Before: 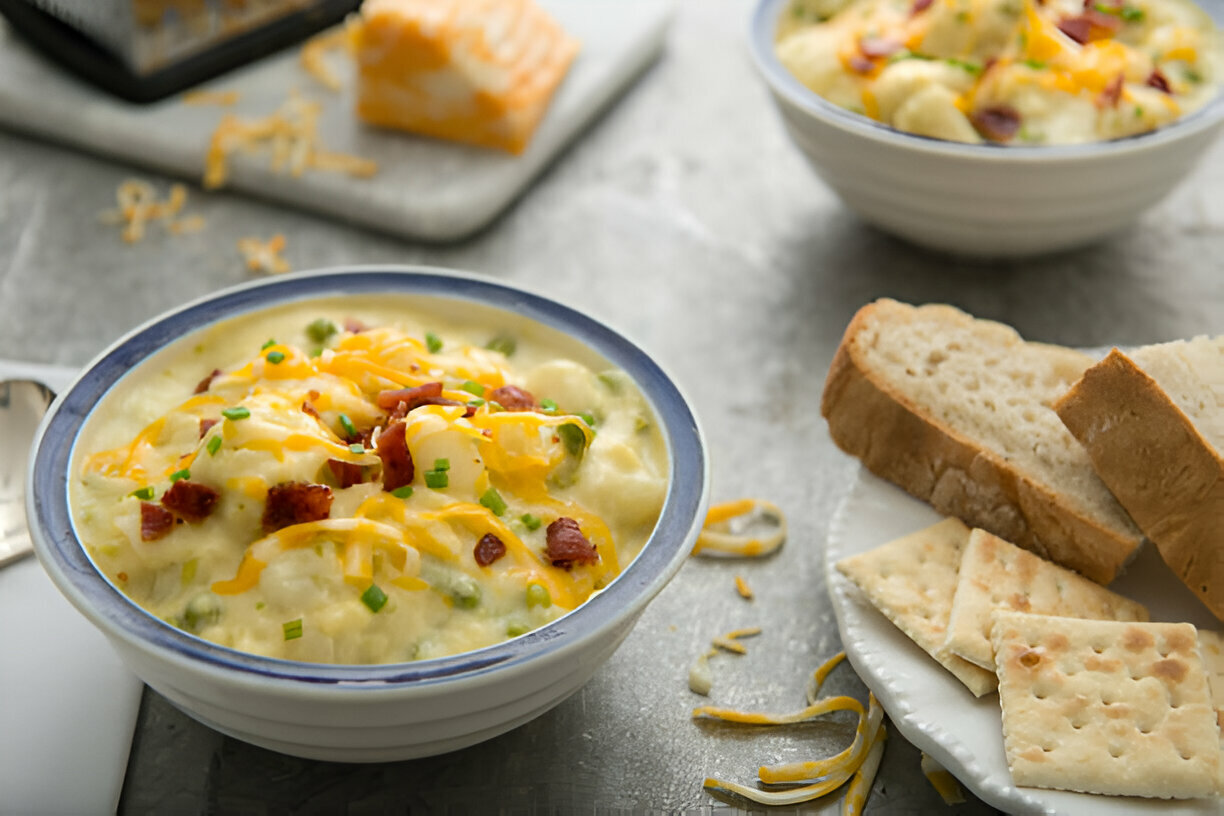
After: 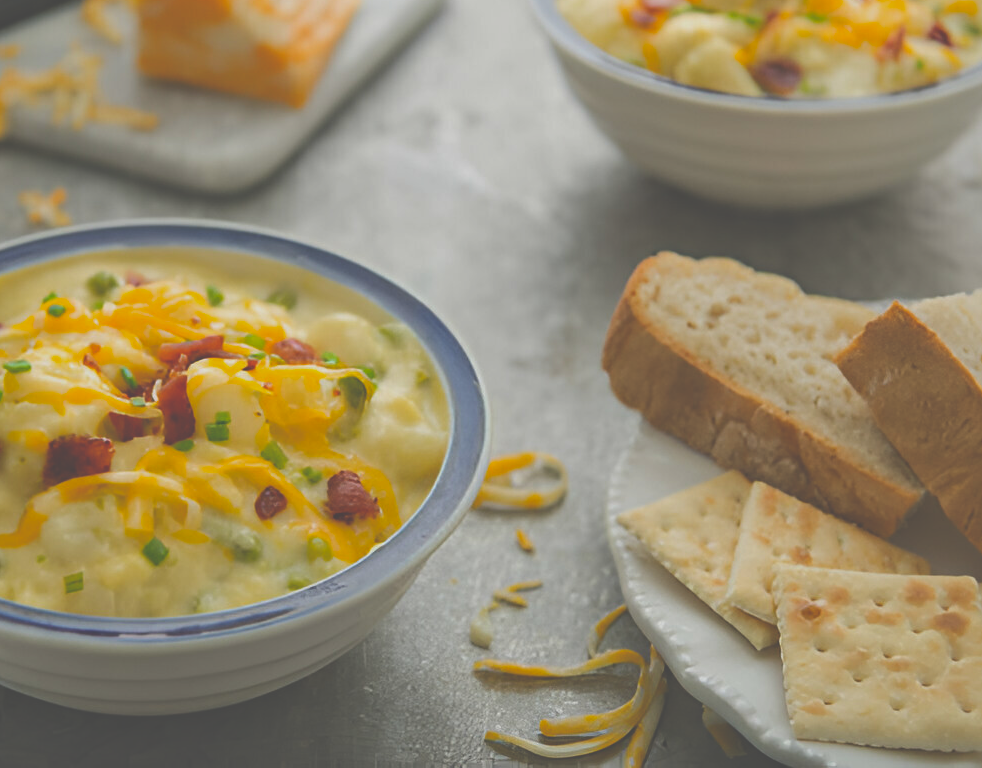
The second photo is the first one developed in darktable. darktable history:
color balance: output saturation 120%
crop and rotate: left 17.959%, top 5.771%, right 1.742%
tone equalizer: -8 EV 0.25 EV, -7 EV 0.417 EV, -6 EV 0.417 EV, -5 EV 0.25 EV, -3 EV -0.25 EV, -2 EV -0.417 EV, -1 EV -0.417 EV, +0 EV -0.25 EV, edges refinement/feathering 500, mask exposure compensation -1.57 EV, preserve details guided filter
exposure: black level correction -0.062, exposure -0.05 EV, compensate highlight preservation false
